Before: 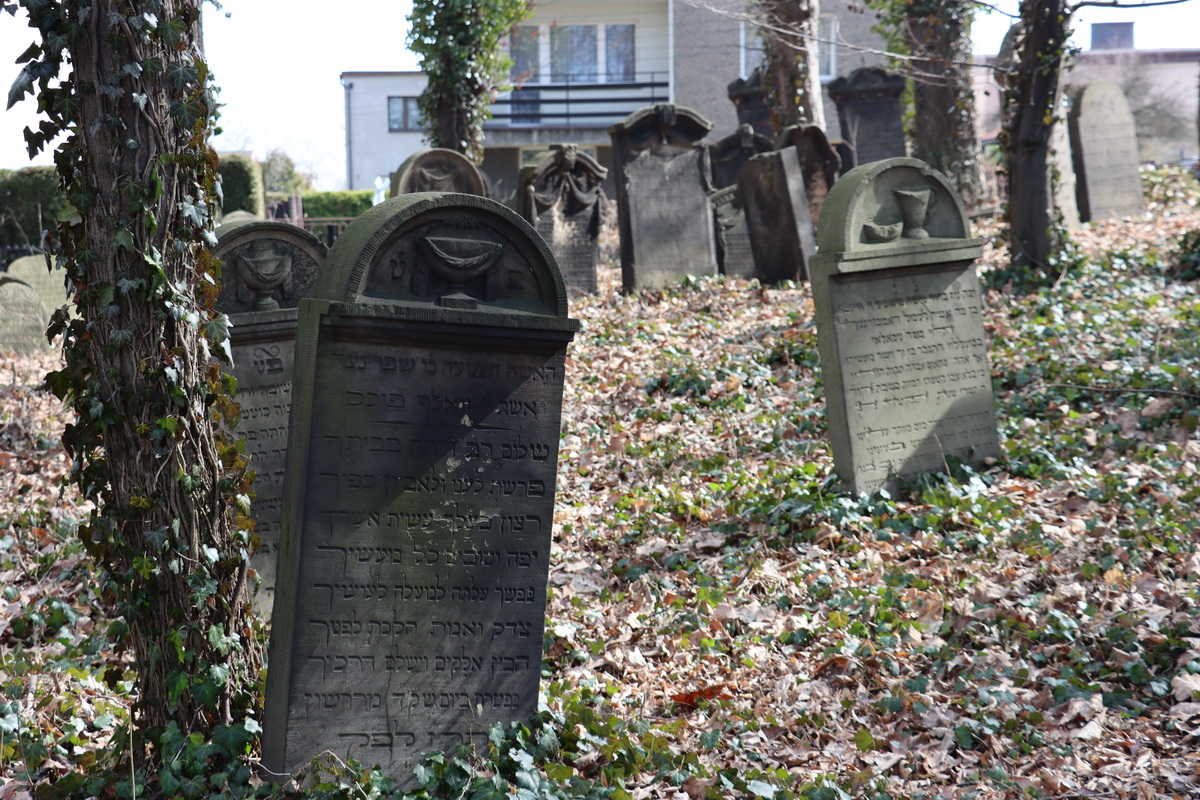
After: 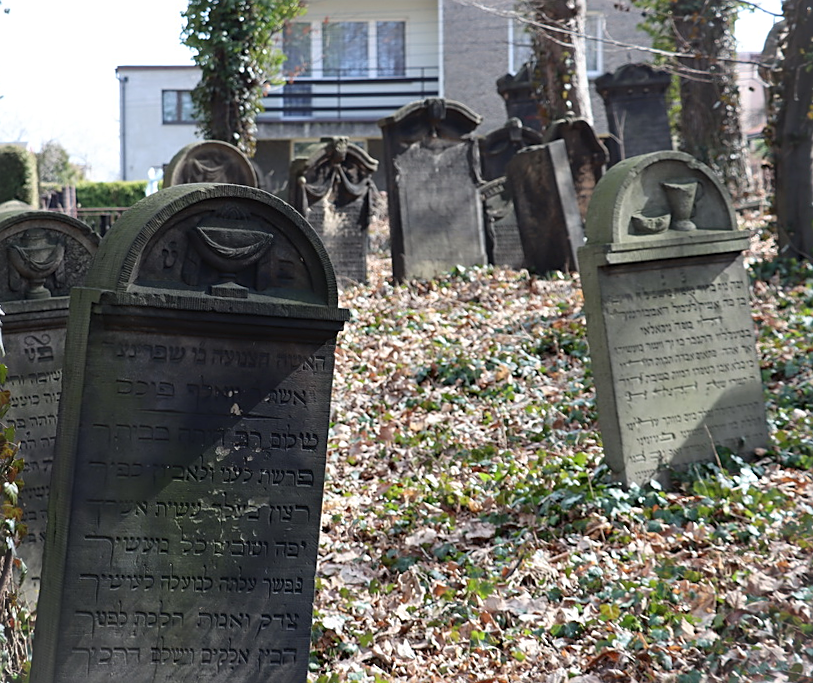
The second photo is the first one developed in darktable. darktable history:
sharpen: on, module defaults
vignetting: fall-off start 100%, brightness 0.05, saturation 0
crop: left 18.479%, right 12.2%, bottom 13.971%
rotate and perspective: rotation 0.226°, lens shift (vertical) -0.042, crop left 0.023, crop right 0.982, crop top 0.006, crop bottom 0.994
exposure: compensate highlight preservation false
